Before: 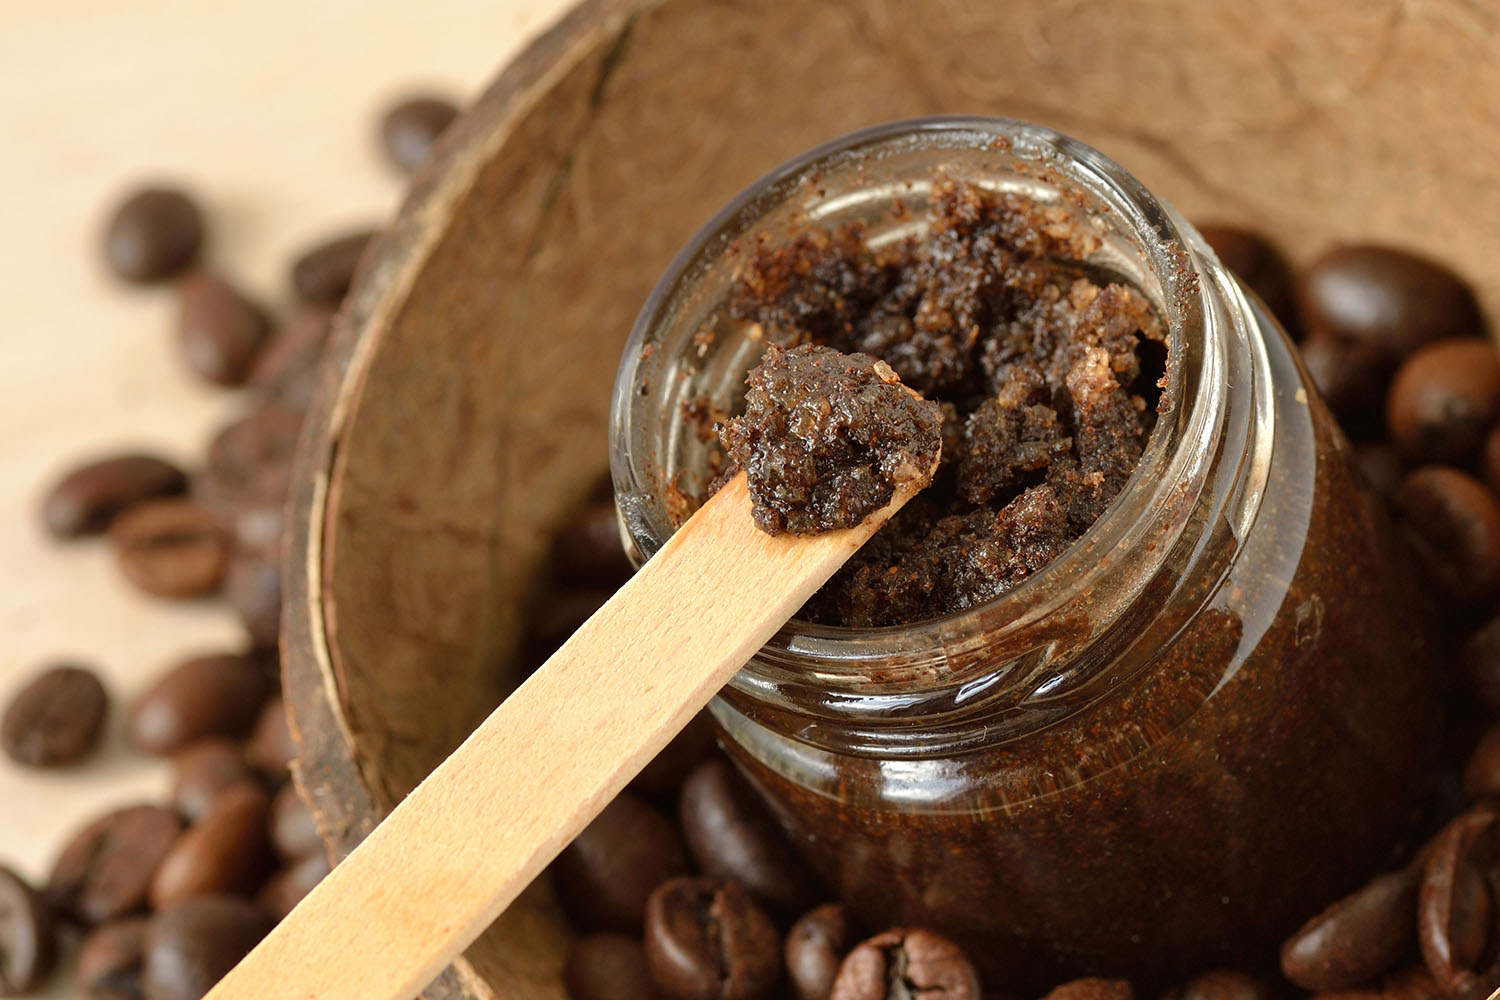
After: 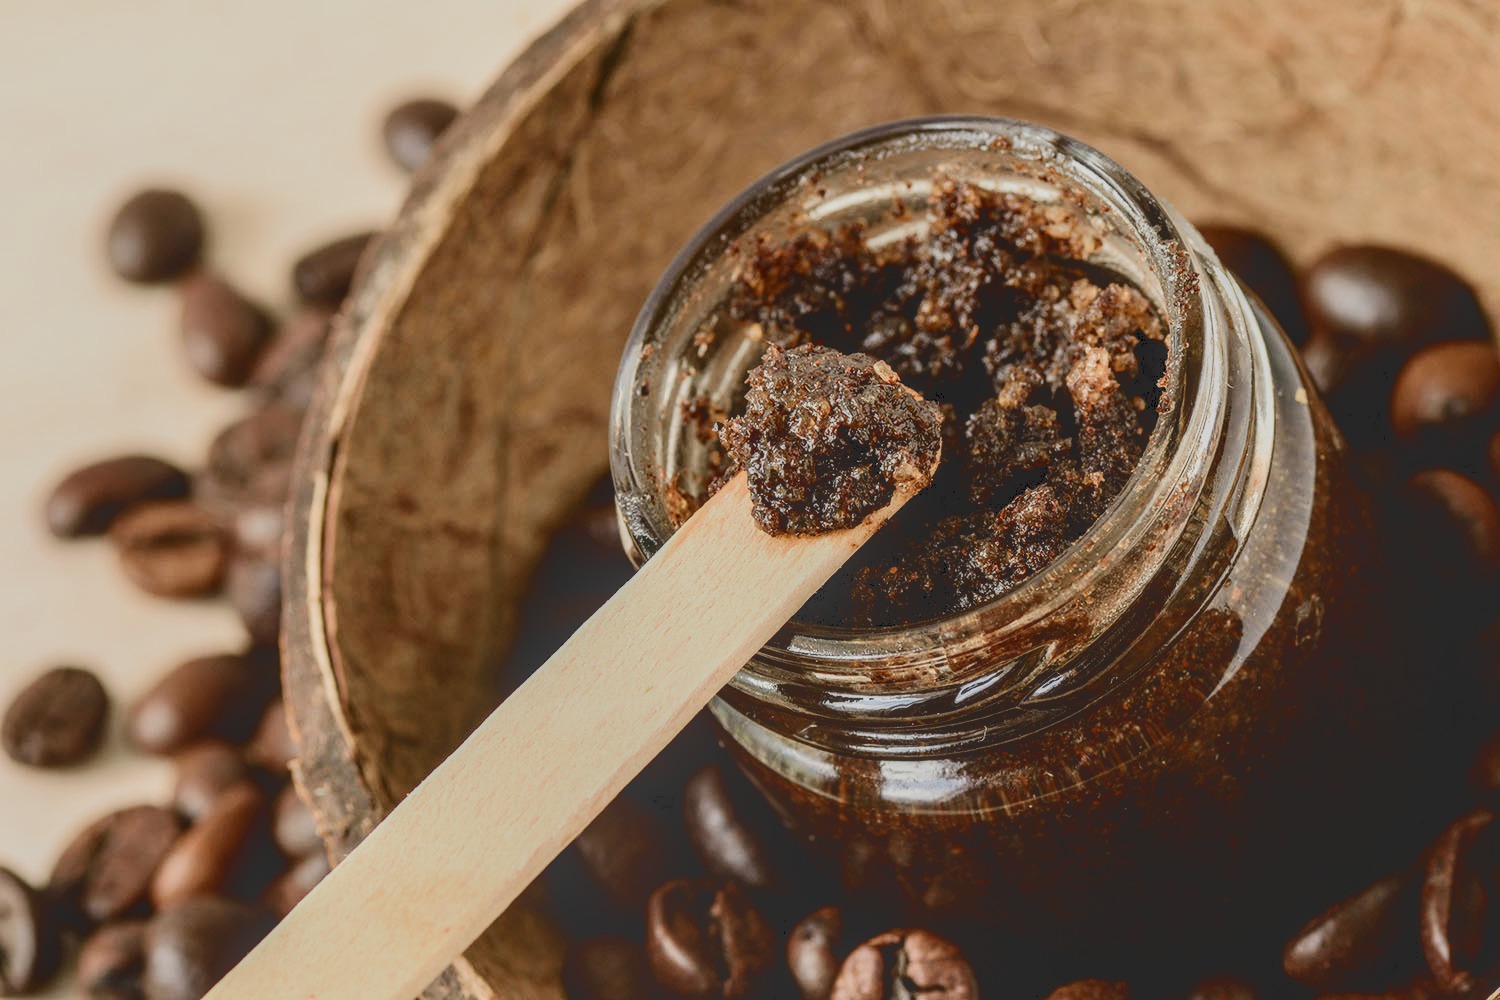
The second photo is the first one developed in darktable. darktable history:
tone curve: curves: ch0 [(0, 0) (0.003, 0.15) (0.011, 0.151) (0.025, 0.15) (0.044, 0.15) (0.069, 0.151) (0.1, 0.153) (0.136, 0.16) (0.177, 0.183) (0.224, 0.21) (0.277, 0.253) (0.335, 0.309) (0.399, 0.389) (0.468, 0.479) (0.543, 0.58) (0.623, 0.677) (0.709, 0.747) (0.801, 0.808) (0.898, 0.87) (1, 1)], color space Lab, independent channels, preserve colors none
local contrast: highlights 1%, shadows 0%, detail 134%
filmic rgb: black relative exposure -7.99 EV, white relative exposure 4.02 EV, hardness 4.11, add noise in highlights 0.002, color science v3 (2019), use custom middle-gray values true, contrast in highlights soft
